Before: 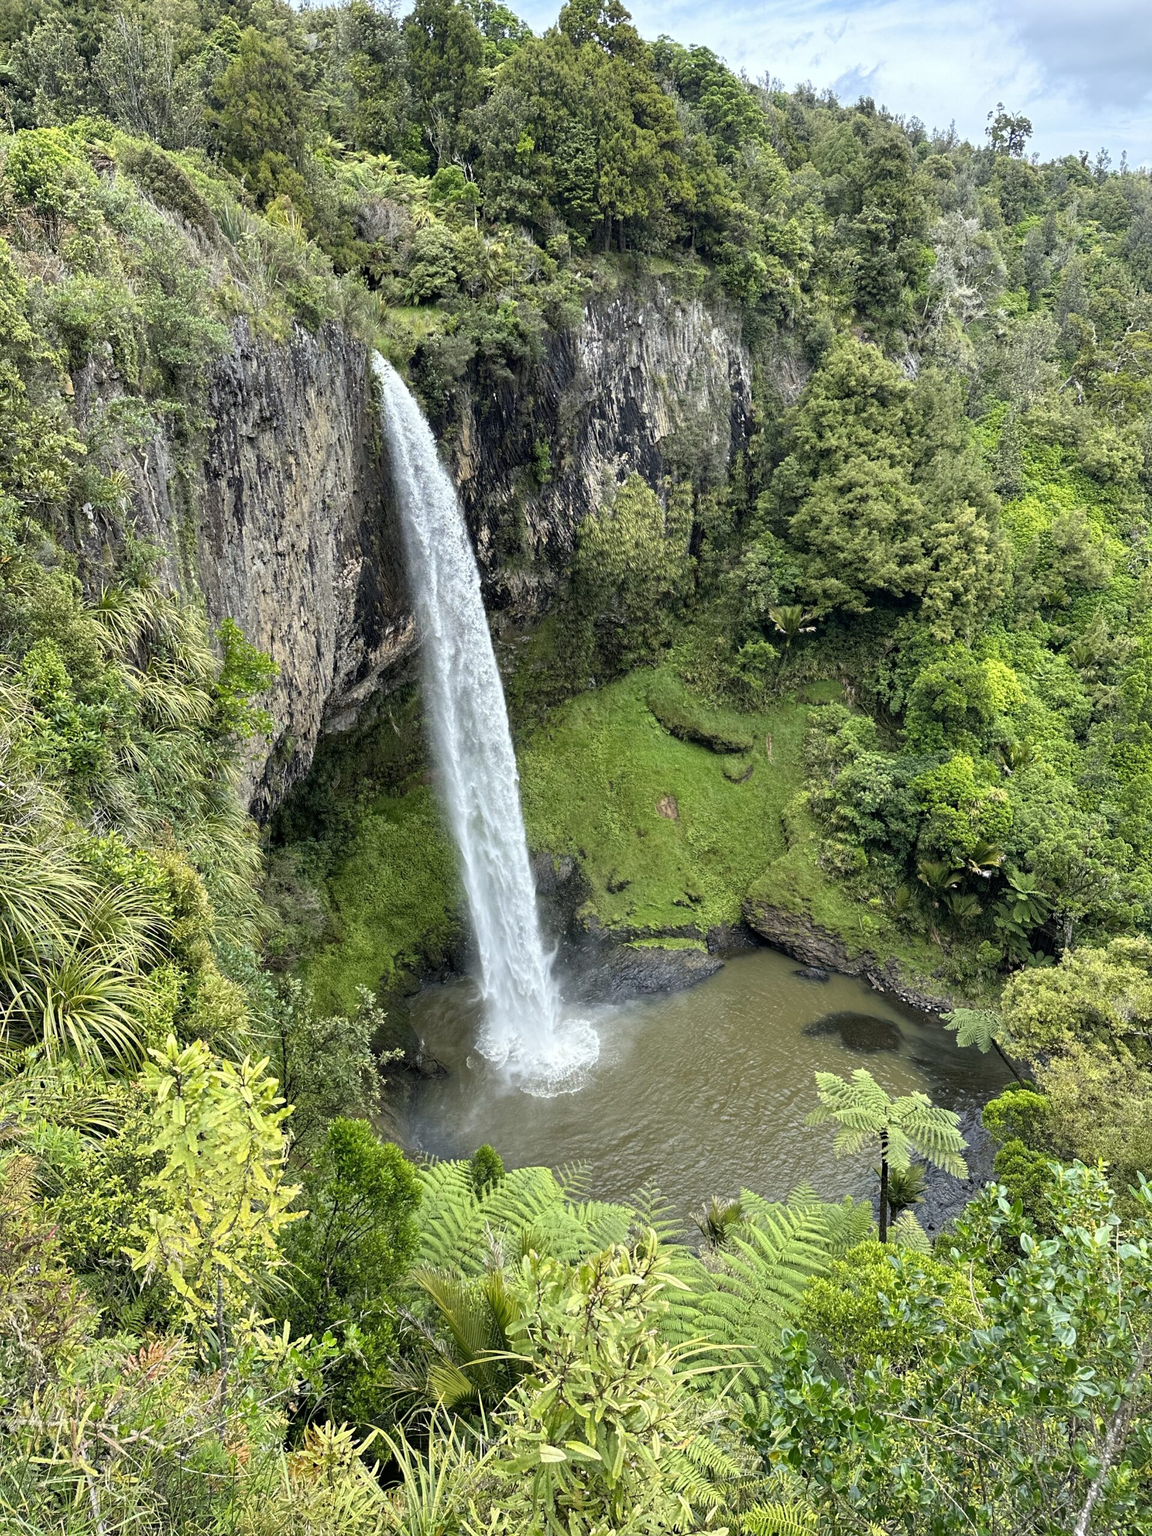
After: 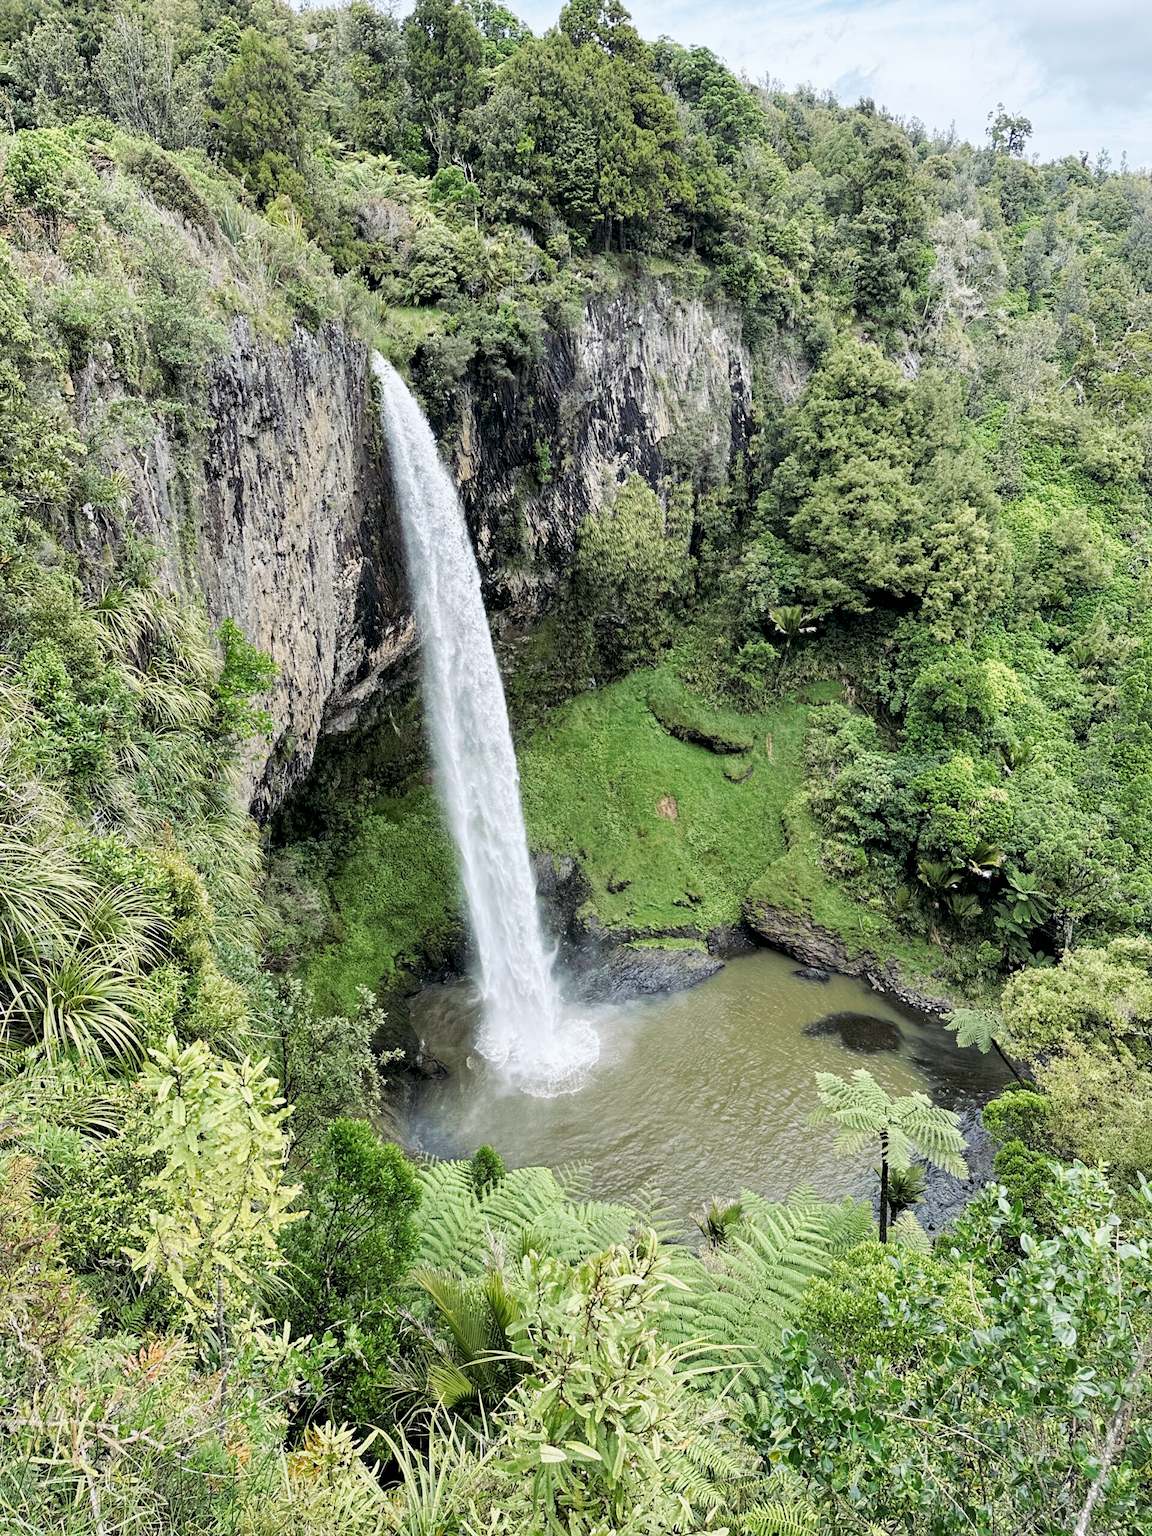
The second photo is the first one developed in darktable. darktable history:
tone curve: curves: ch0 [(0, 0) (0.003, 0.003) (0.011, 0.011) (0.025, 0.025) (0.044, 0.044) (0.069, 0.068) (0.1, 0.098) (0.136, 0.134) (0.177, 0.175) (0.224, 0.221) (0.277, 0.273) (0.335, 0.33) (0.399, 0.393) (0.468, 0.461) (0.543, 0.546) (0.623, 0.625) (0.709, 0.711) (0.801, 0.802) (0.898, 0.898) (1, 1)], preserve colors none
color look up table: target L [96.84, 94, 93.12, 89.35, 86.2, 86.97, 77.94, 72.81, 68.89, 53.09, 48.44, 57.06, 26.61, 14.9, 200, 82.65, 75.21, 70.65, 72.79, 65.16, 60.99, 64.01, 53.5, 51.2, 47, 33.08, 18.22, 11.27, 90.05, 86.74, 76.72, 79.81, 73.94, 70.72, 59.28, 59.22, 64.63, 44.73, 49.52, 49.02, 29.75, 30.19, 22.08, 3.489, 90.51, 81.34, 65.45, 57.45, 29.79], target a [-0.261, -12.76, -13.91, -23.51, -45.1, -7.073, -15.16, -5.607, -44.68, -50.06, -23.14, -39.5, -31.01, -18.34, 0, 19.46, 16.93, 45.76, 18.66, 52.81, 74.16, 19.69, 79.94, 34.09, 68.55, 55.67, 37.03, 5.493, 18.13, 6.778, 37.92, 34.34, 11.89, 19.7, -0.463, 81.02, 9.578, 62.46, 58.59, 69.56, 34.31, 47.91, 33.15, 12.79, -36.58, -17.7, -35.51, -23.5, -1.331], target b [0.964, 36.86, 11.18, 21, 27.8, 26.4, 4.842, 73.13, 13.25, 39.09, 41.22, 0.259, 25.61, 4.846, 0, 16.39, 77.14, 17.38, 9.051, 61.66, -9.396, 38.28, 39.53, 59.7, 61.52, 24.23, 27.8, 12.33, -12.47, -3.475, -4.878, -27.94, -32.13, -16.71, -1.336, -35.75, -50.74, -18.66, -45, -64.06, -21.27, -83.57, -70.42, -8.371, -9.231, -20.65, -17.48, -29.62, -38.83], num patches 49
